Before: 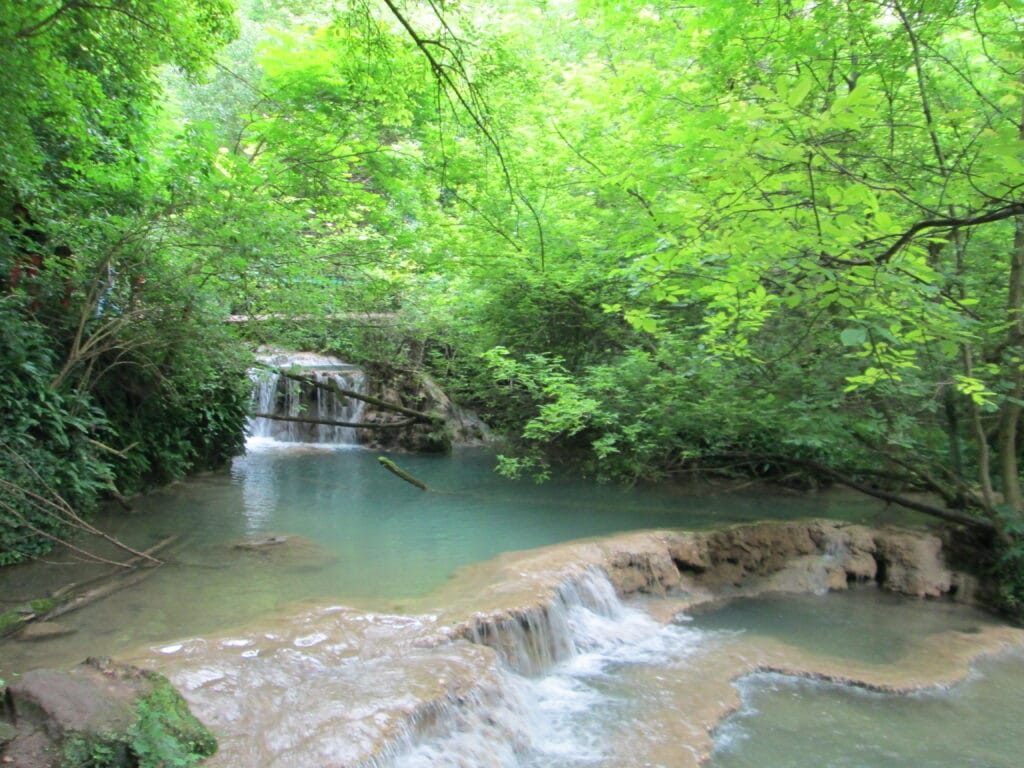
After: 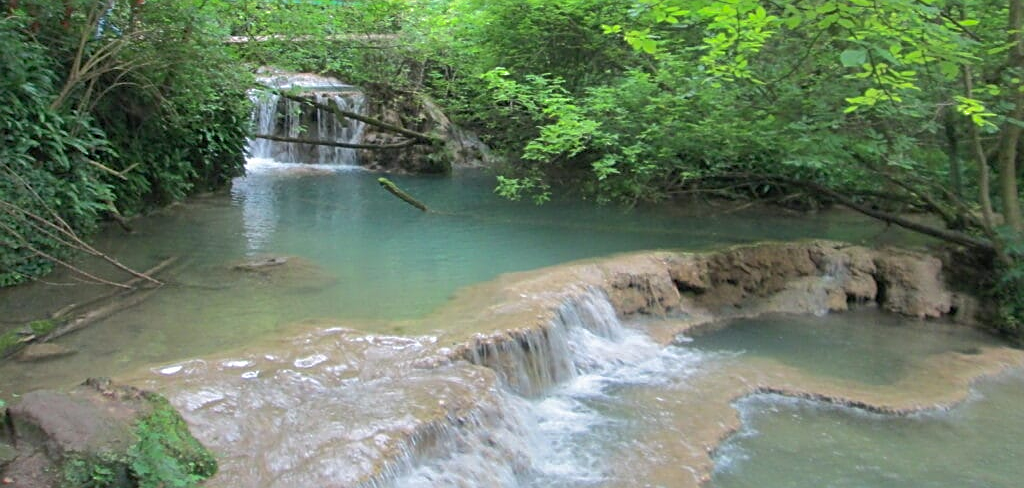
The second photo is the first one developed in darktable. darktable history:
shadows and highlights: on, module defaults
crop and rotate: top 36.411%
sharpen: on, module defaults
